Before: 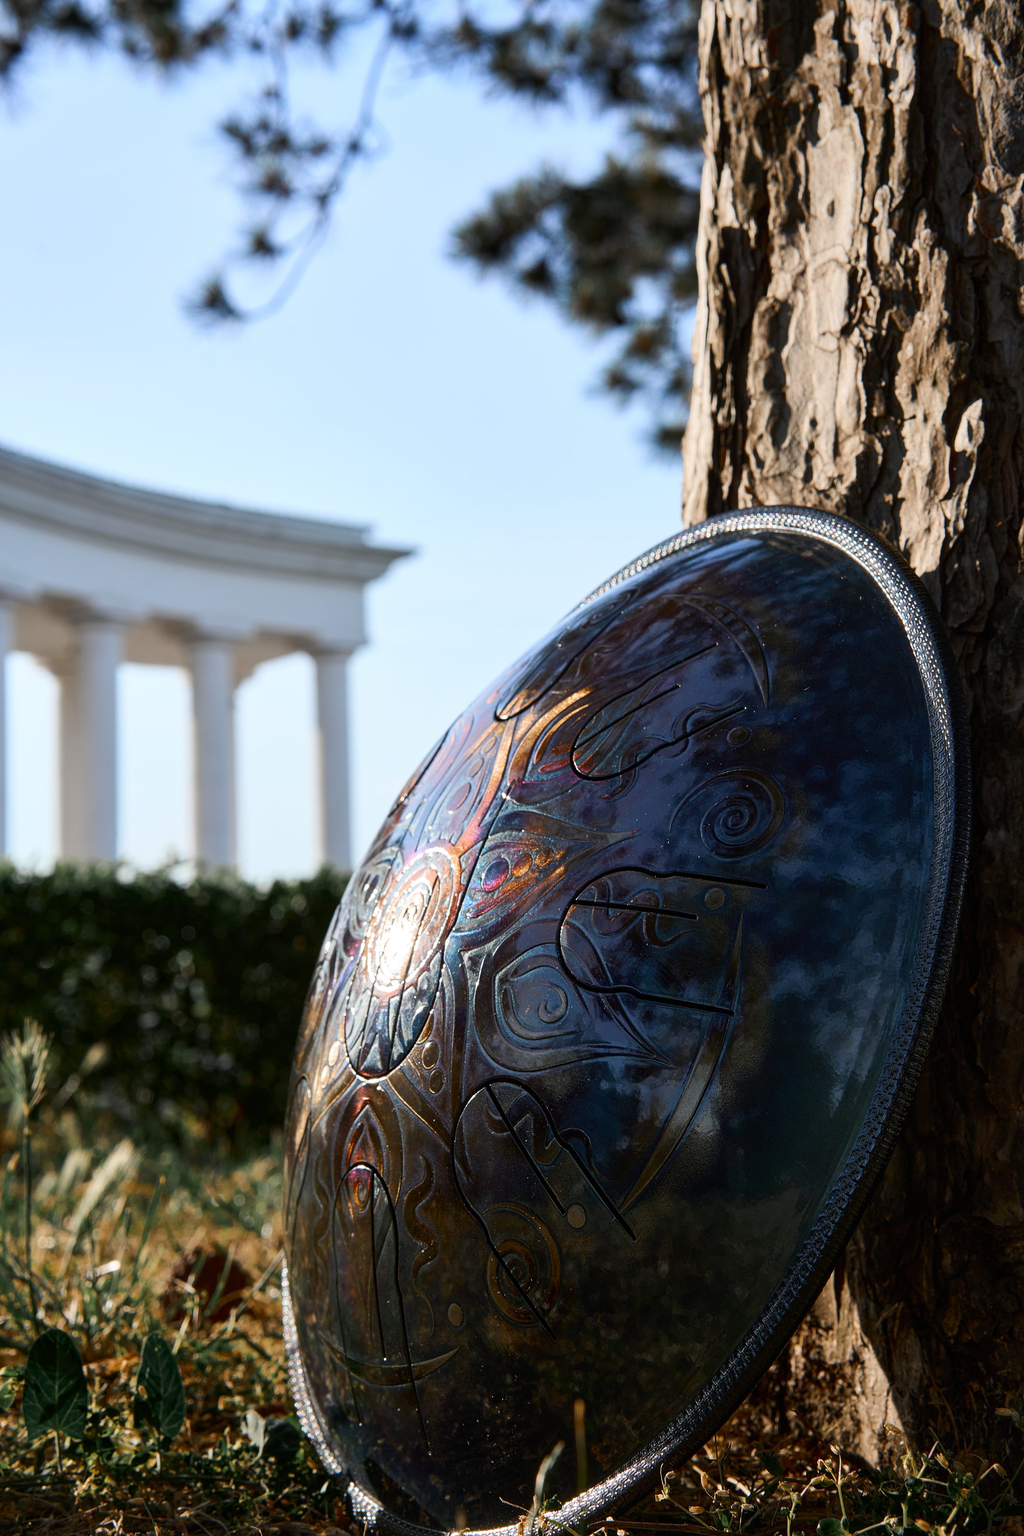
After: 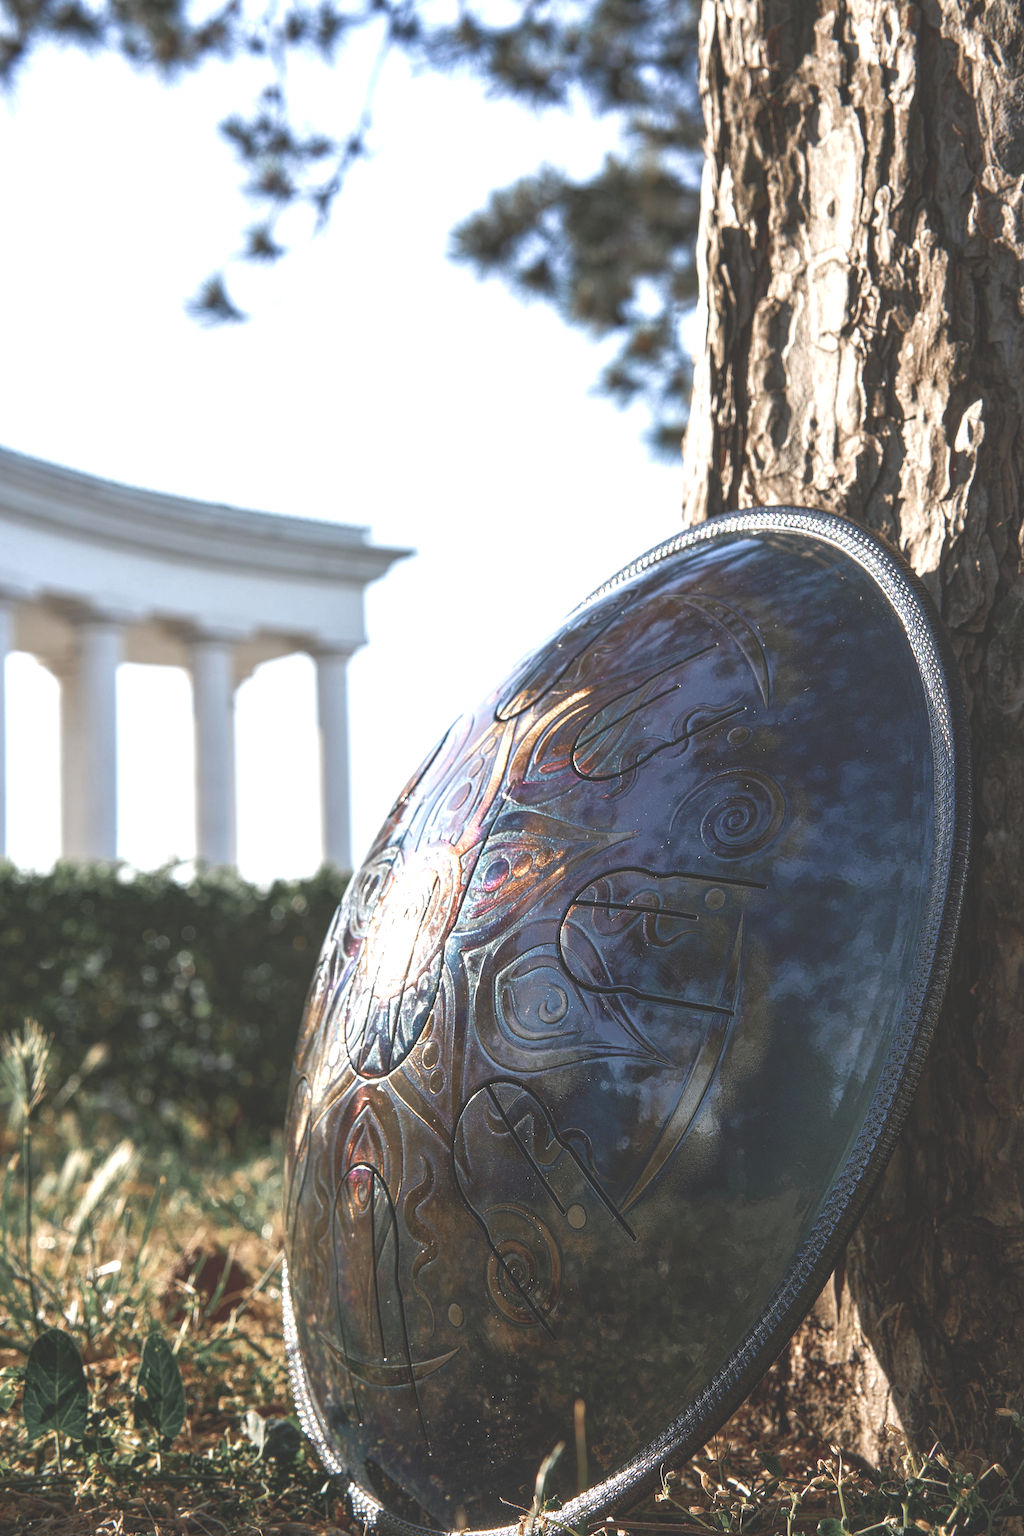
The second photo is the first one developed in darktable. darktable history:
local contrast: on, module defaults
exposure: black level correction -0.005, exposure 1.002 EV, compensate exposure bias true, compensate highlight preservation false
tone equalizer: -8 EV 0.226 EV, -7 EV 0.438 EV, -6 EV 0.447 EV, -5 EV 0.237 EV, -3 EV -0.251 EV, -2 EV -0.402 EV, -1 EV -0.43 EV, +0 EV -0.232 EV, edges refinement/feathering 500, mask exposure compensation -1.57 EV, preserve details no
color balance rgb: global offset › luminance 1.99%, perceptual saturation grading › global saturation -12.186%
color zones: curves: ch0 [(0.25, 0.5) (0.428, 0.473) (0.75, 0.5)]; ch1 [(0.243, 0.479) (0.398, 0.452) (0.75, 0.5)]
color correction: highlights b* 0.043, saturation 0.789
contrast brightness saturation: contrast 0.007, saturation -0.06
velvia: on, module defaults
